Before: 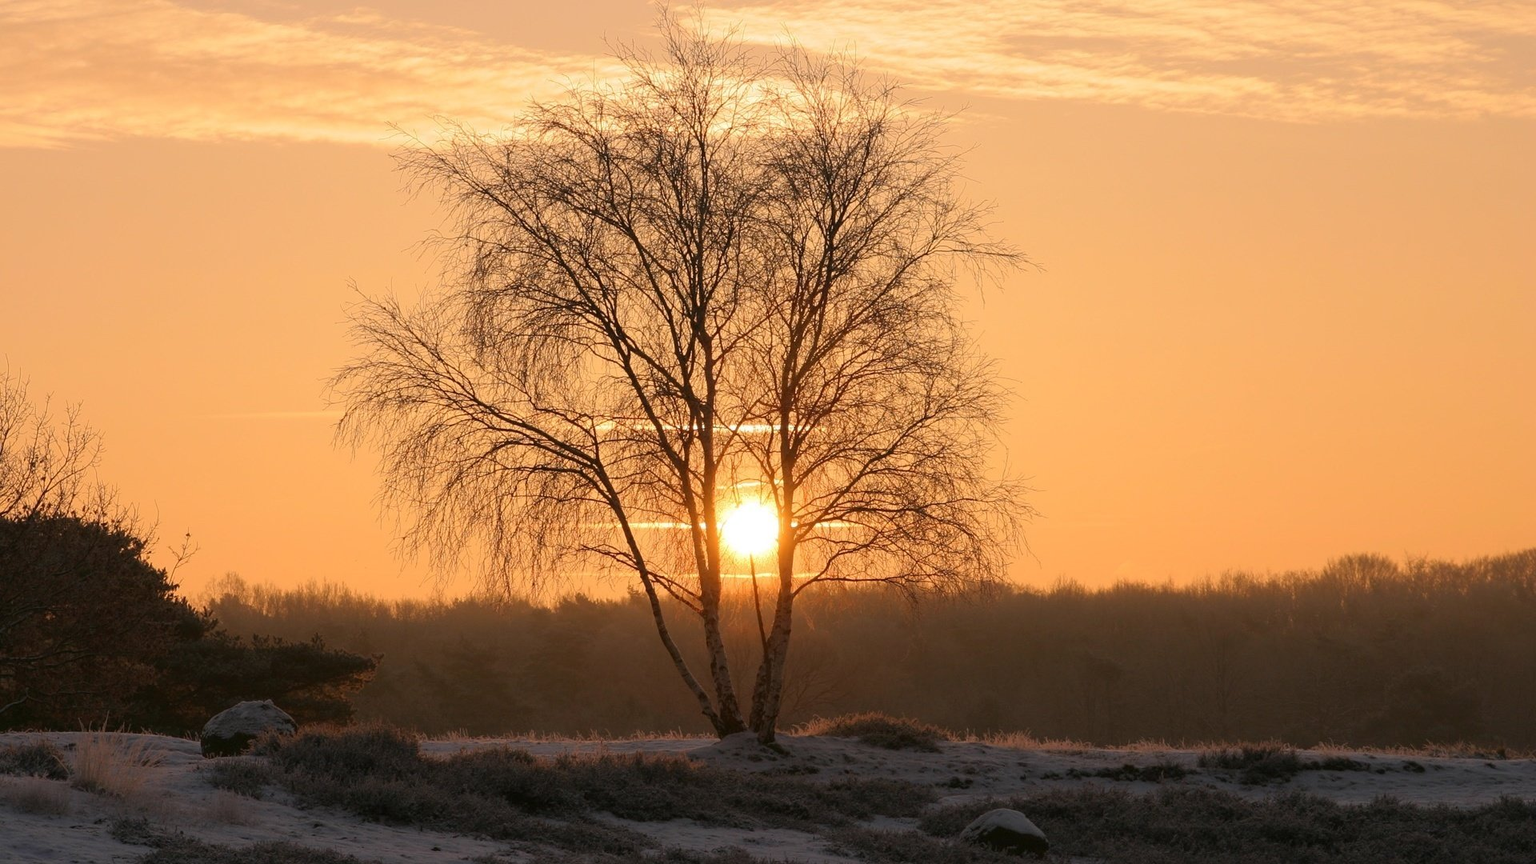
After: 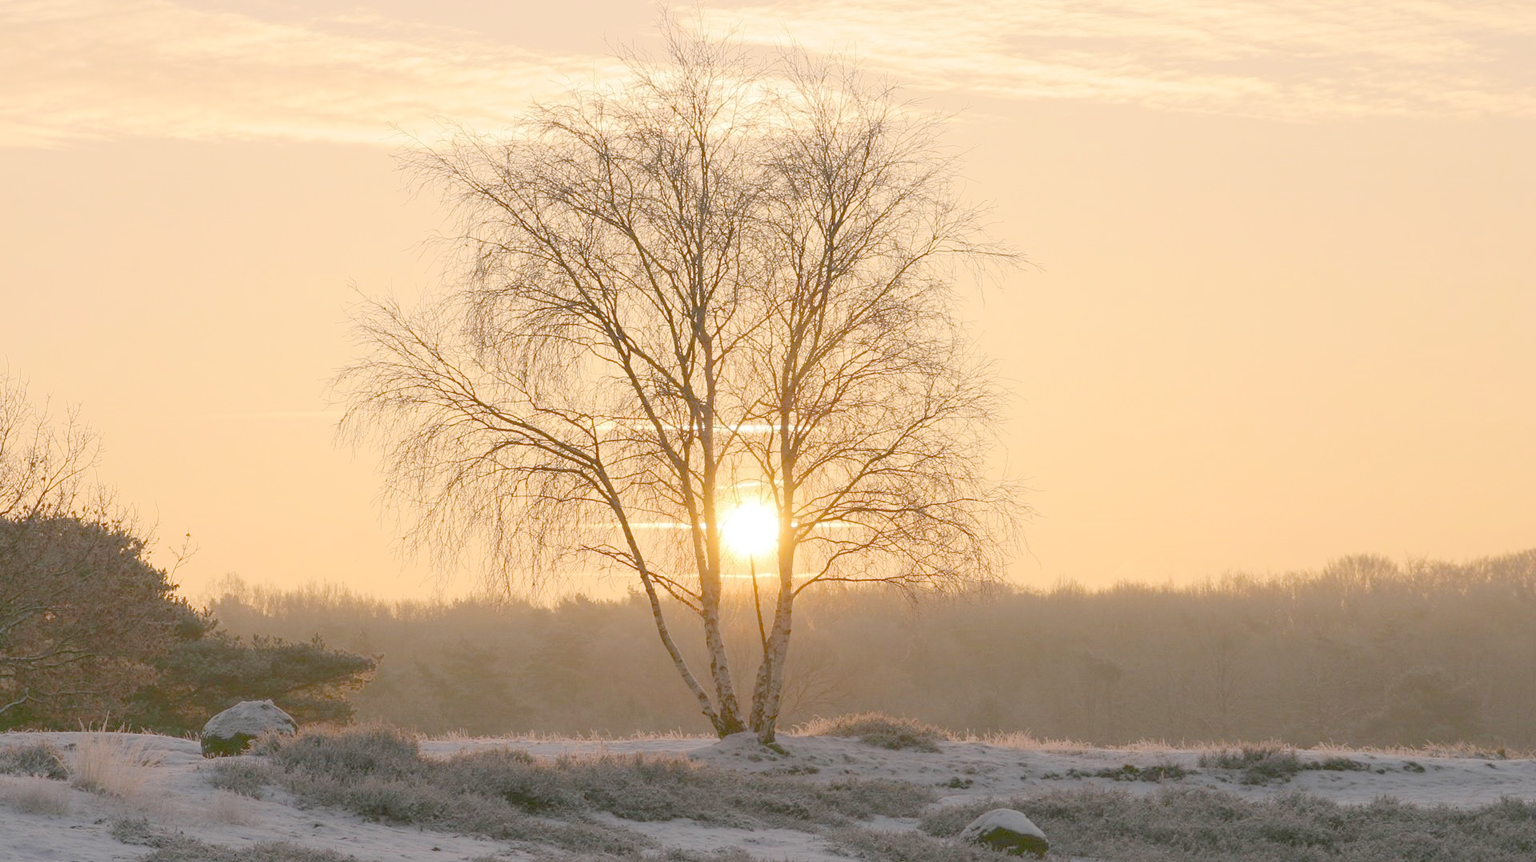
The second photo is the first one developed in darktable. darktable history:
crop: top 0.05%, bottom 0.098%
